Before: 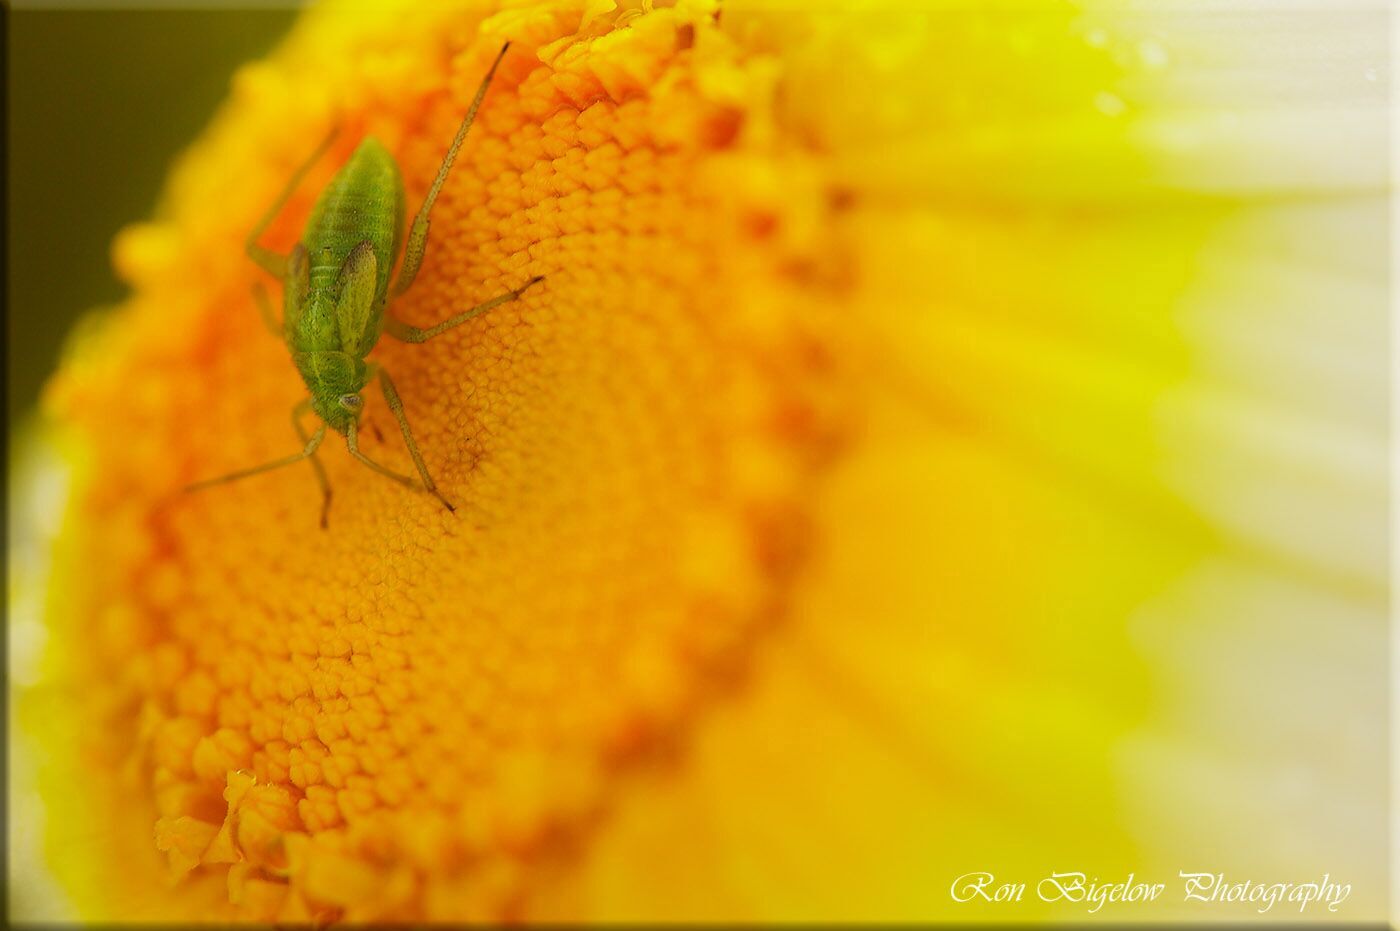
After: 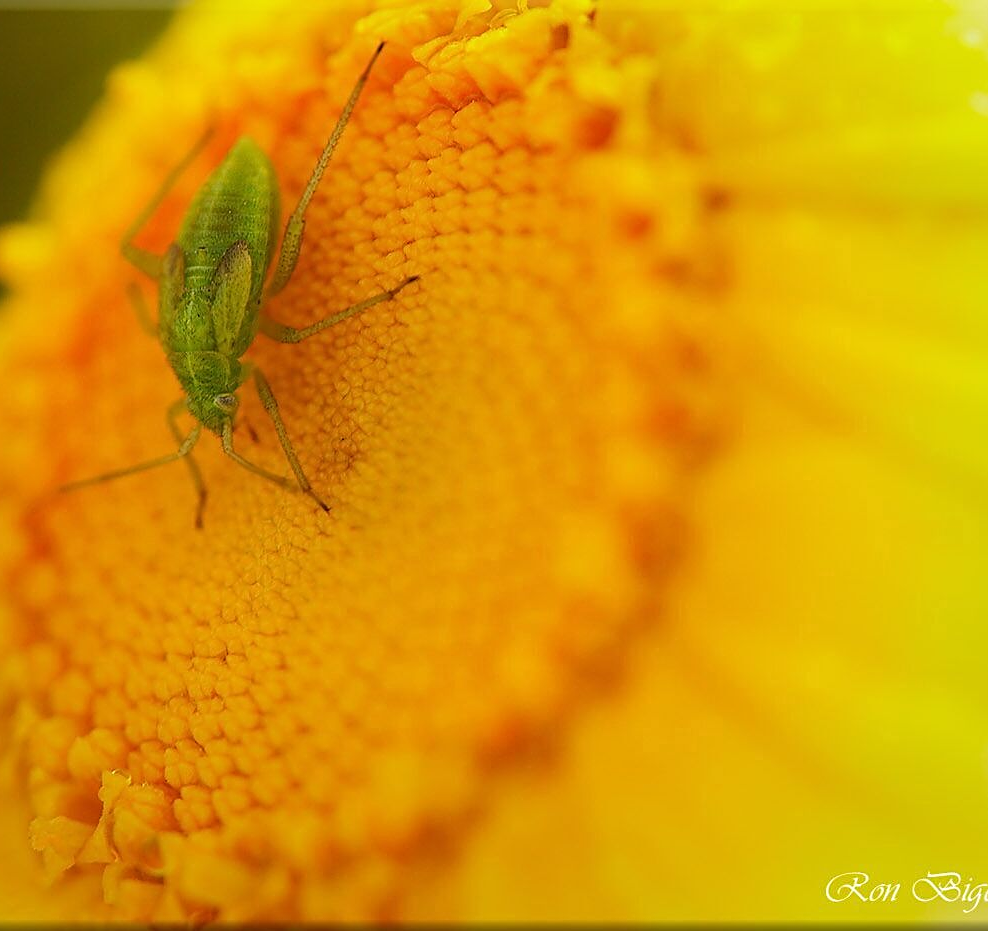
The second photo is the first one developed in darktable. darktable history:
sharpen: amount 0.495
crop and rotate: left 9.061%, right 20.343%
